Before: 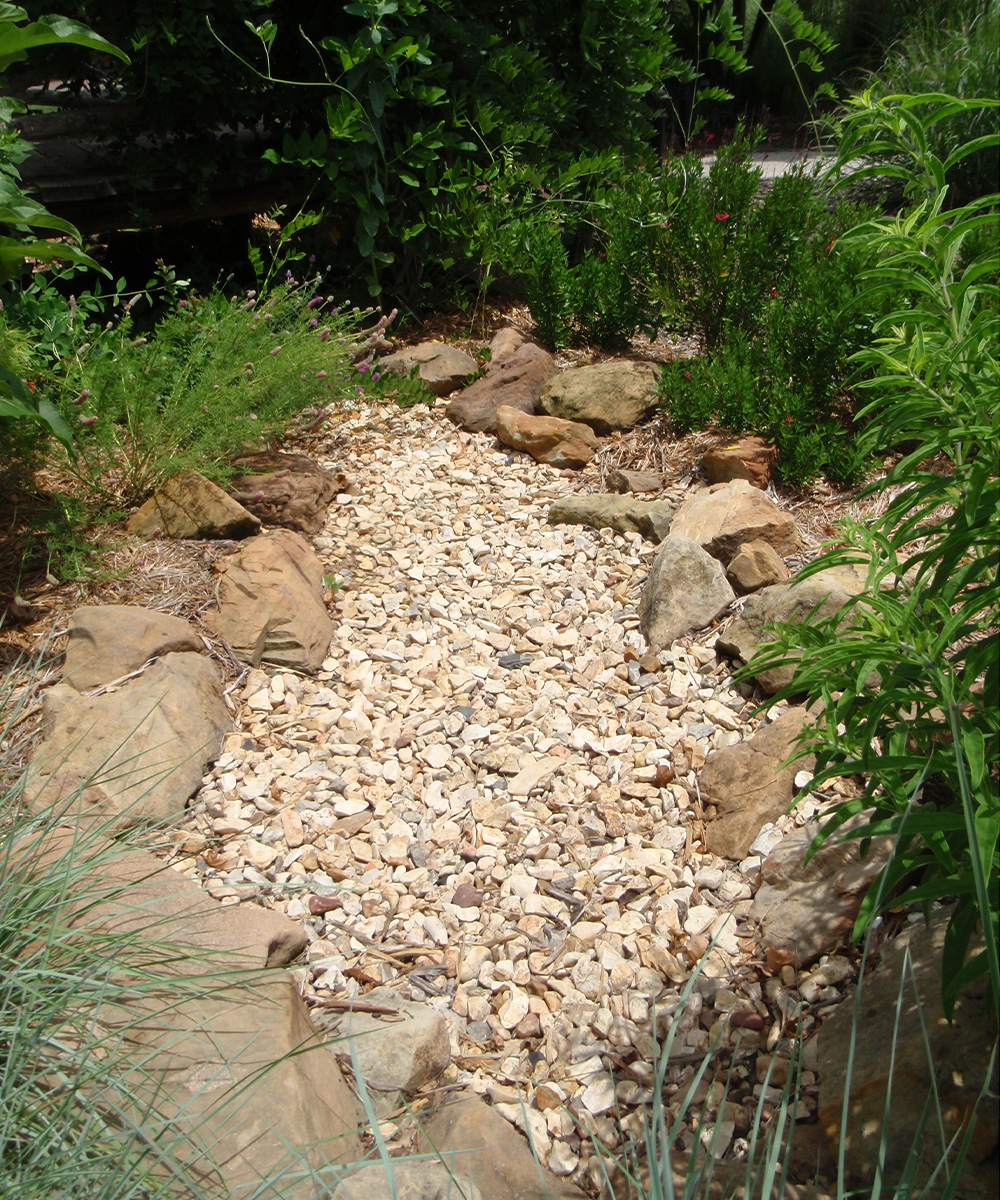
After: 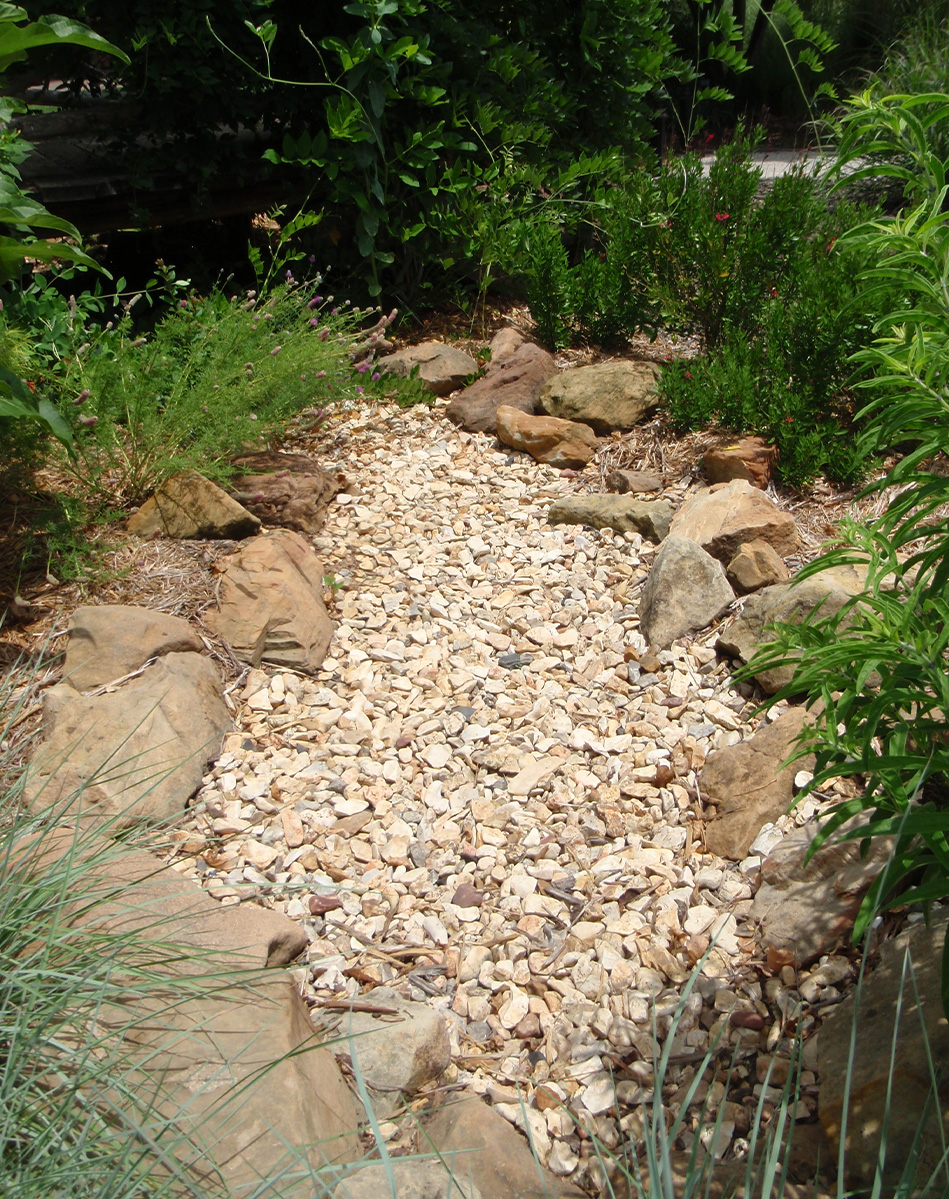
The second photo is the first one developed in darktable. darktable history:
crop and rotate: left 0%, right 5.097%
